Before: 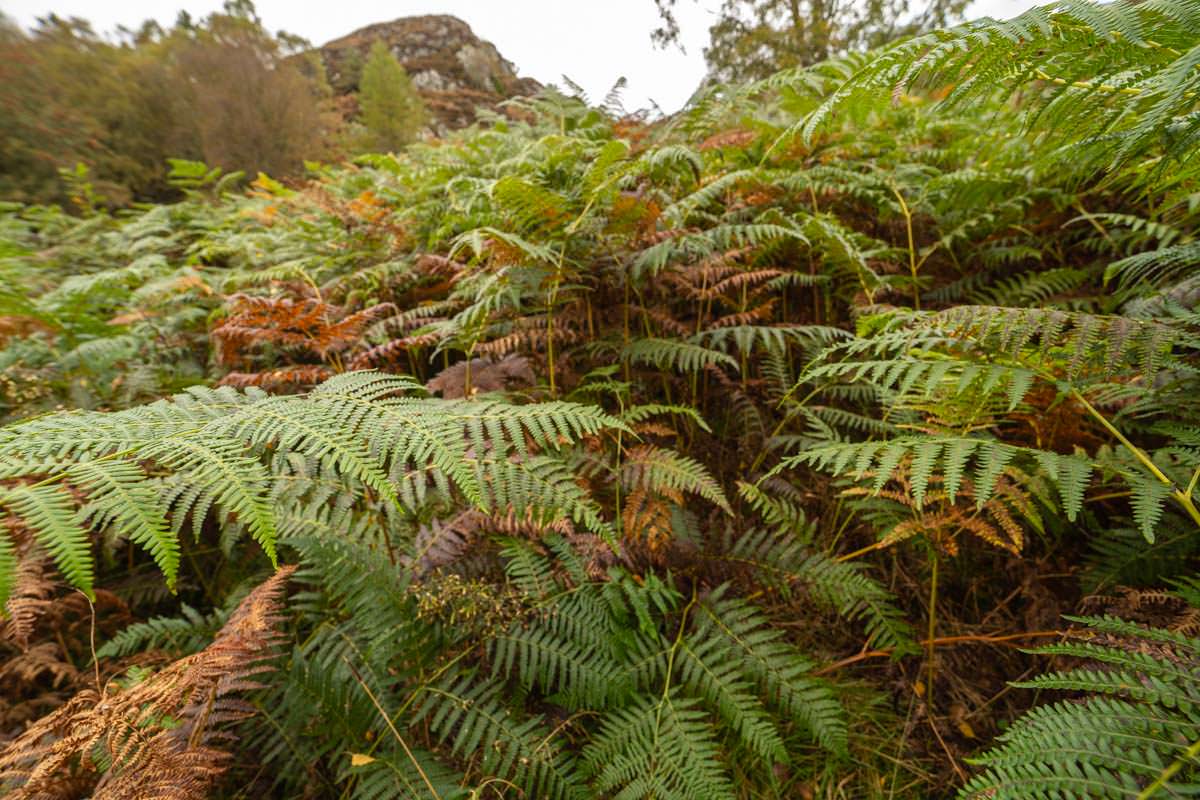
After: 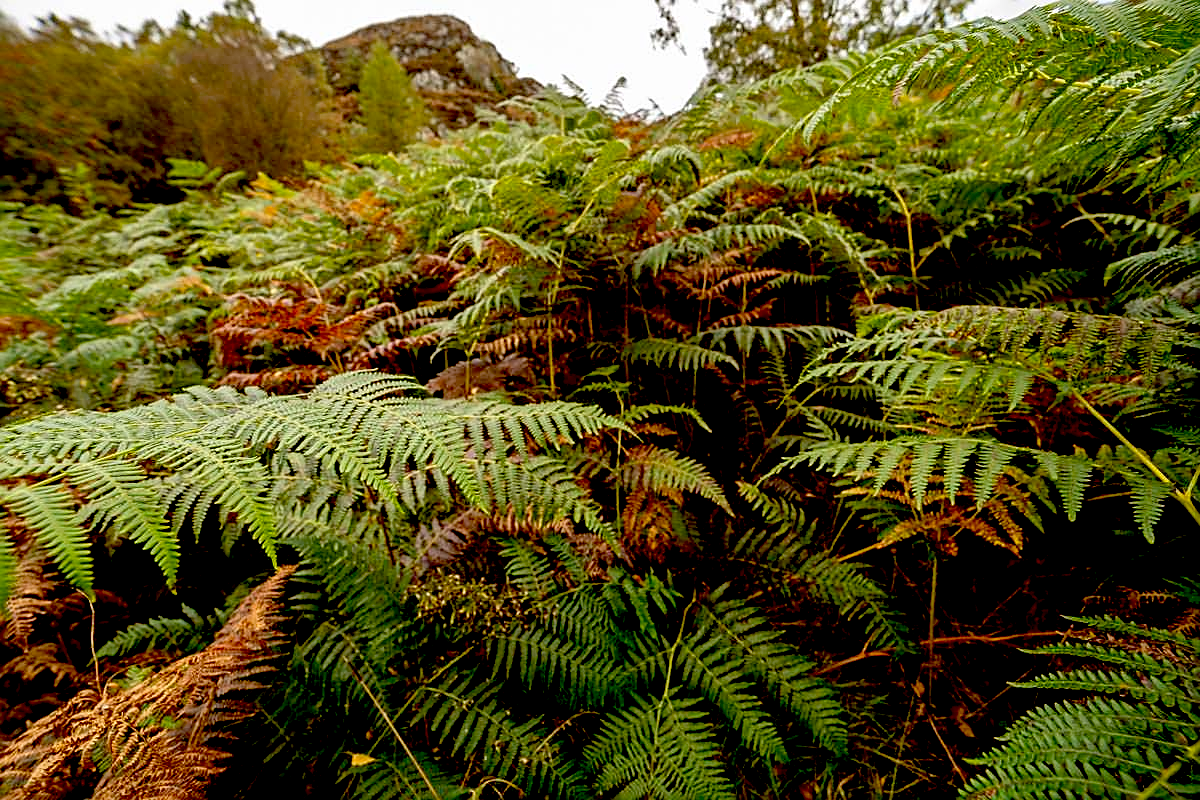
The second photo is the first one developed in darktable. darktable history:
sharpen: on, module defaults
exposure: black level correction 0.057, compensate highlight preservation false
